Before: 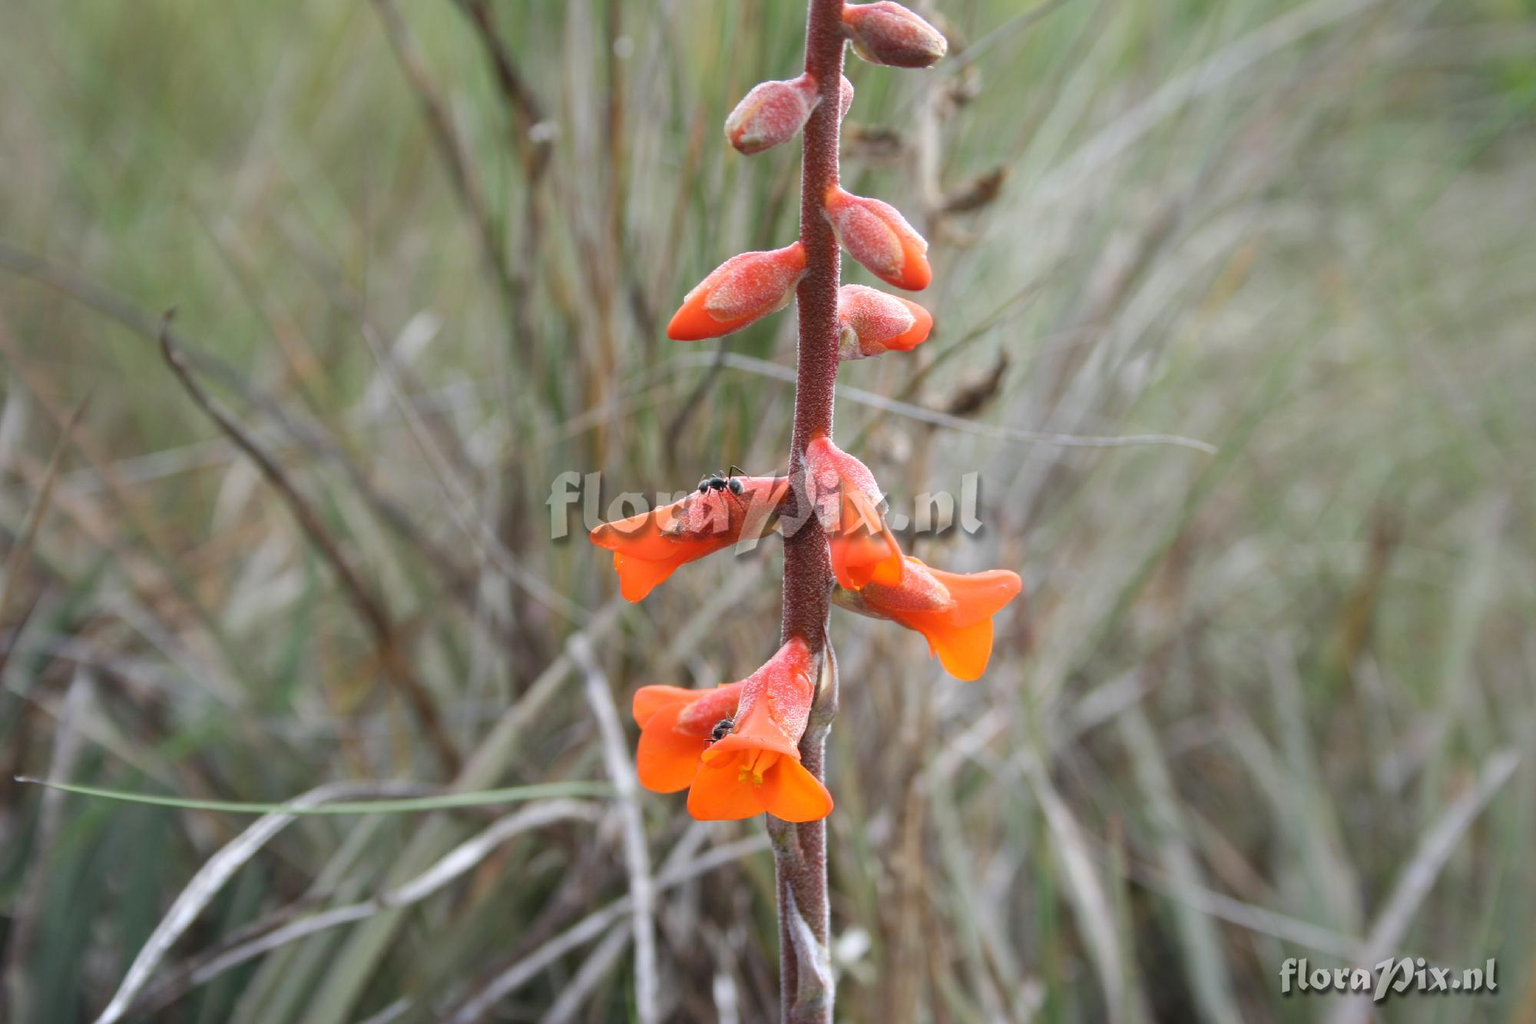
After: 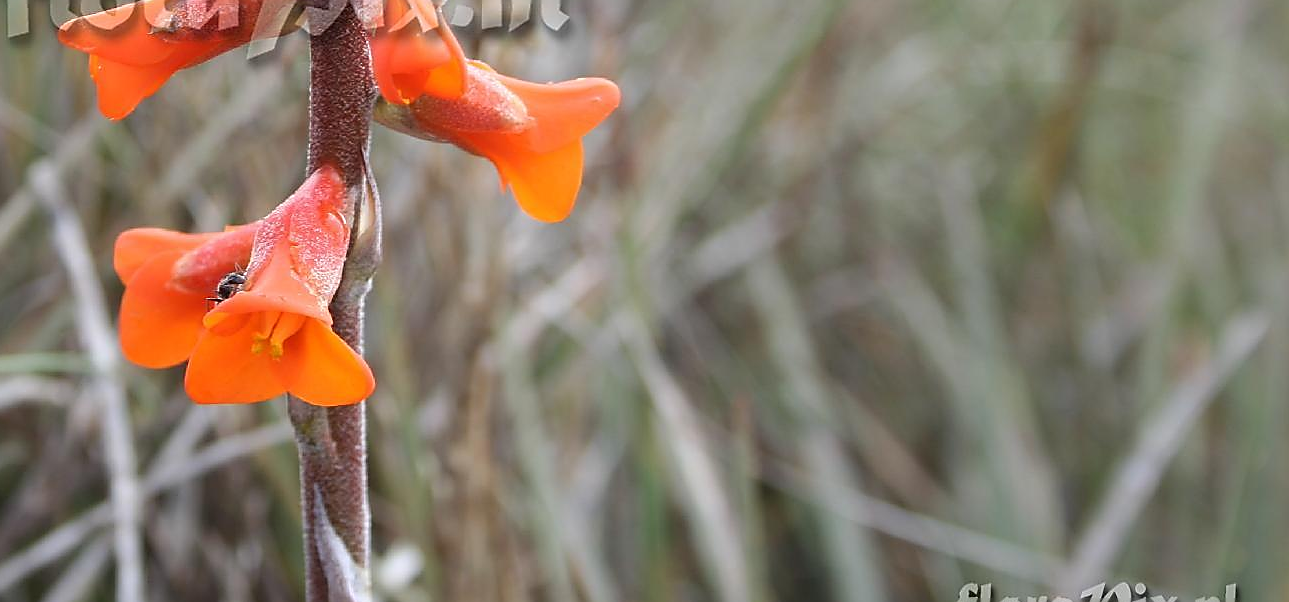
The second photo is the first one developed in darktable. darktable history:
sharpen: radius 1.369, amount 1.24, threshold 0.757
crop and rotate: left 35.505%, top 49.881%, bottom 4.919%
